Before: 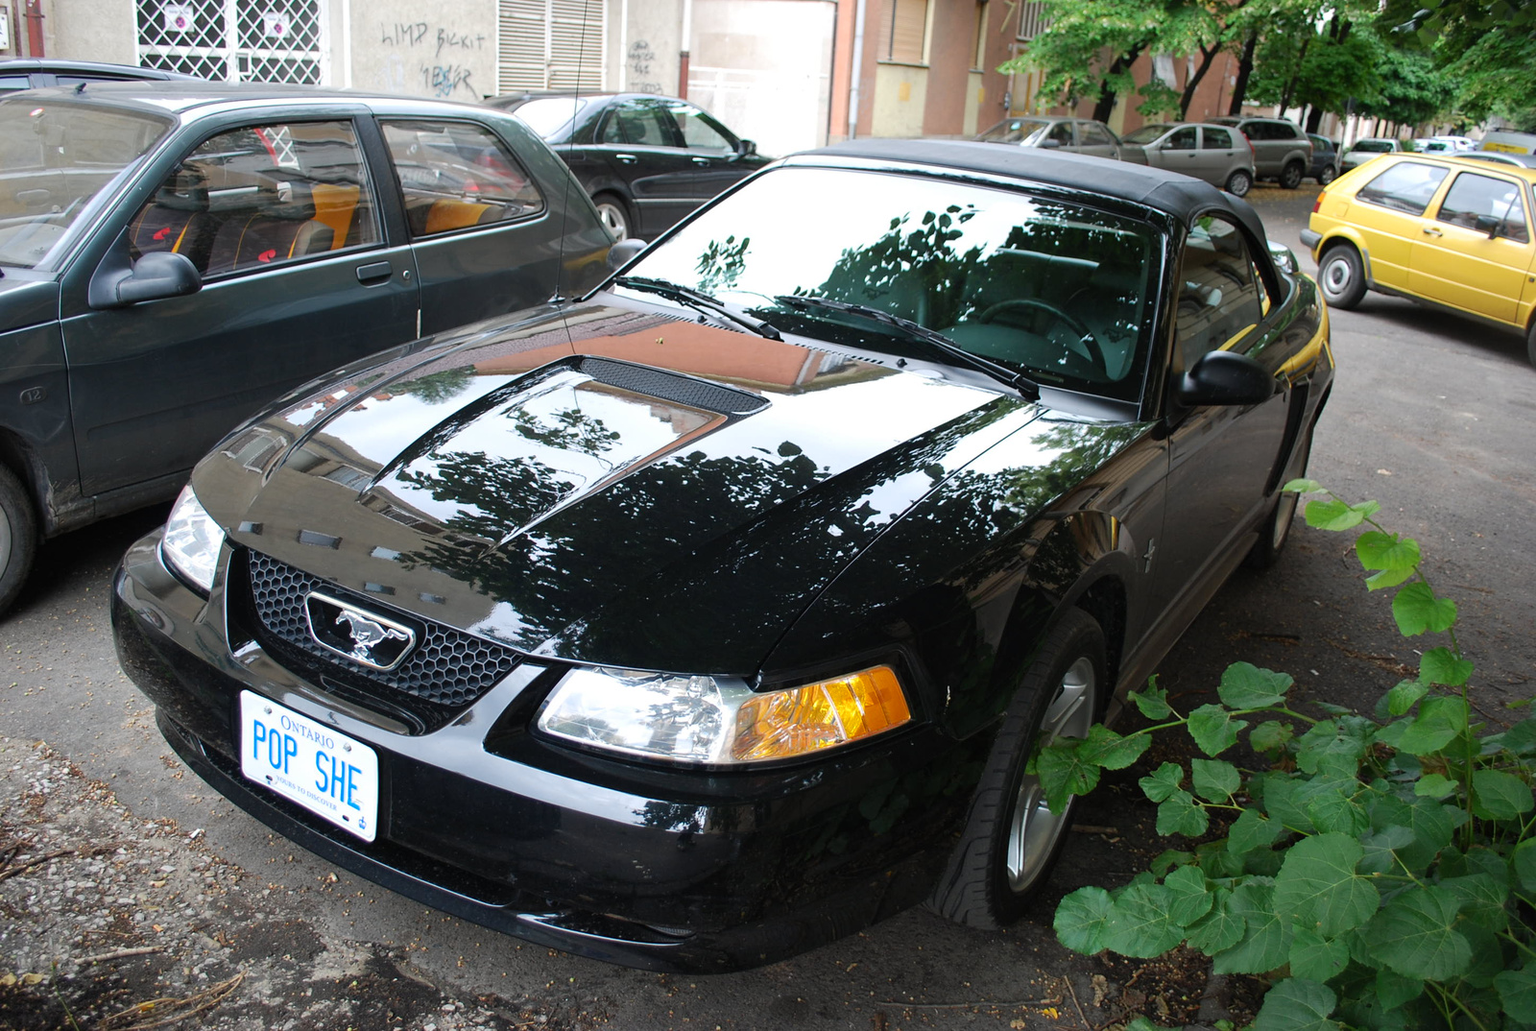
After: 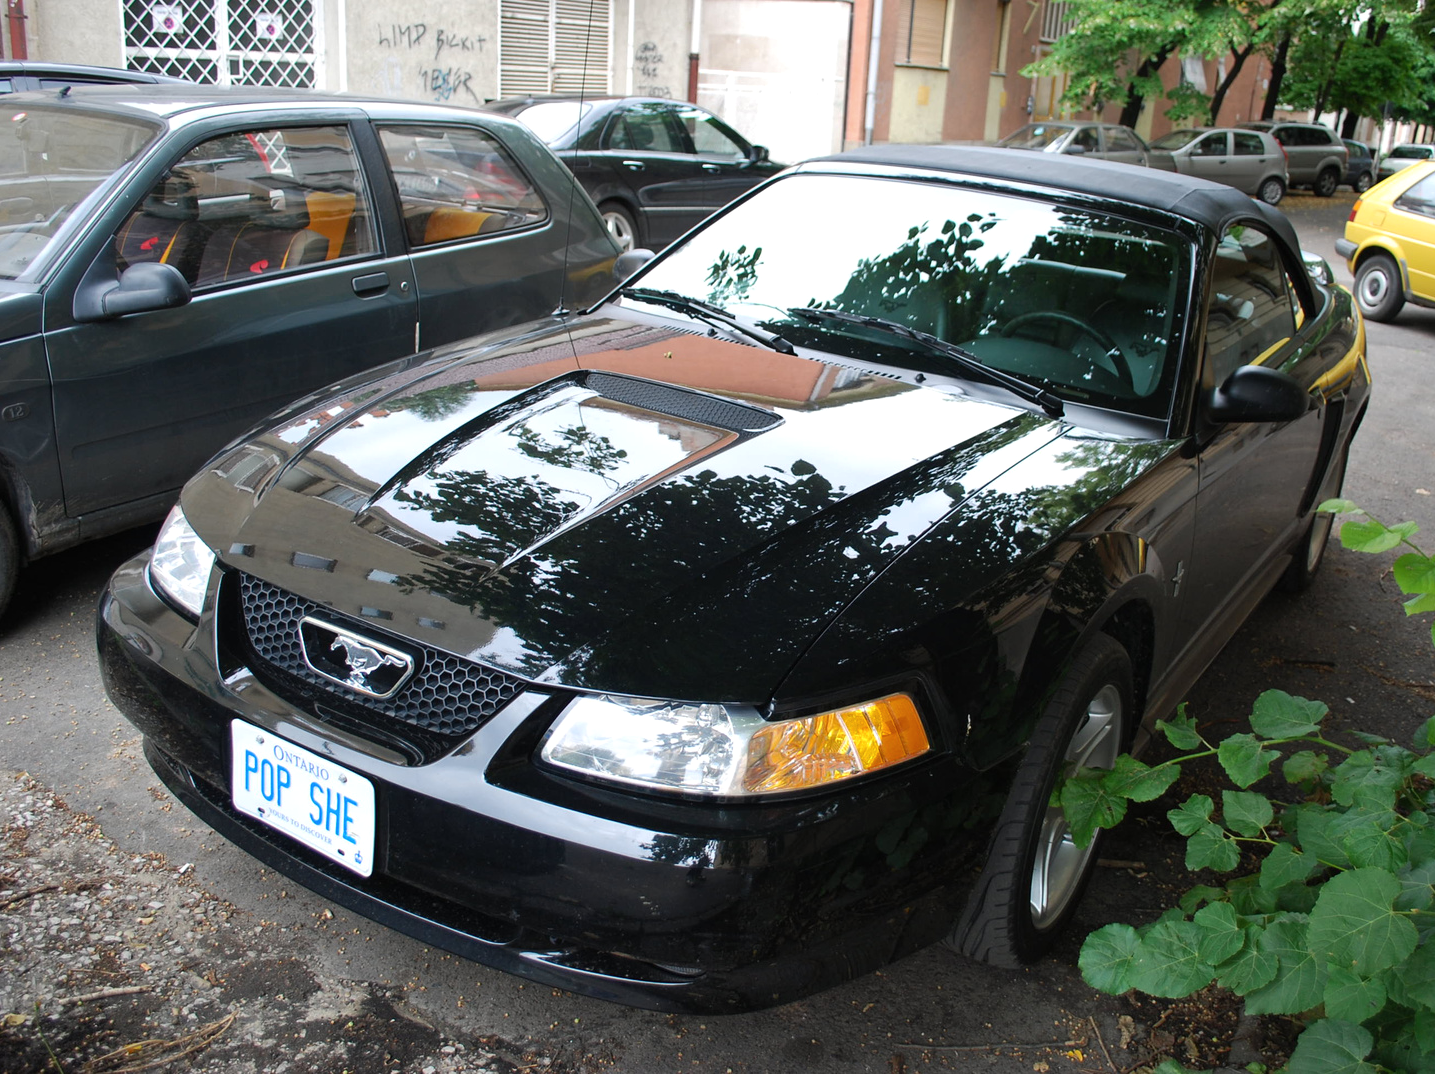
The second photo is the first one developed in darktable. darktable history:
crop and rotate: left 1.233%, right 9.047%
shadows and highlights: shadows 12.26, white point adjustment 1.26, soften with gaussian
